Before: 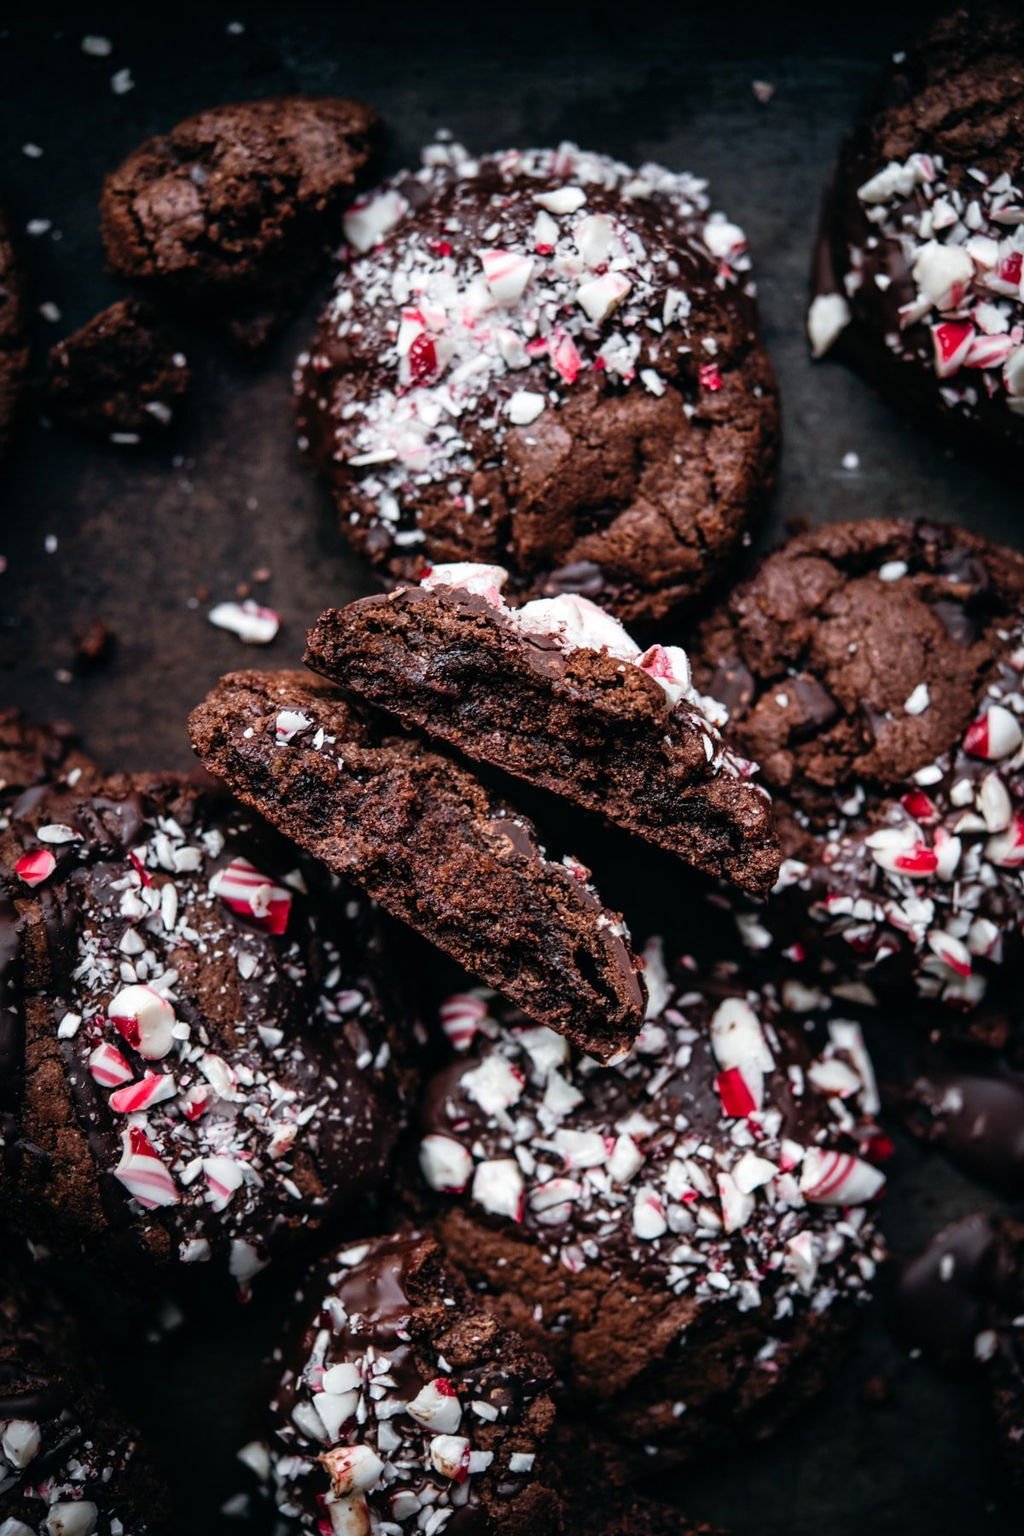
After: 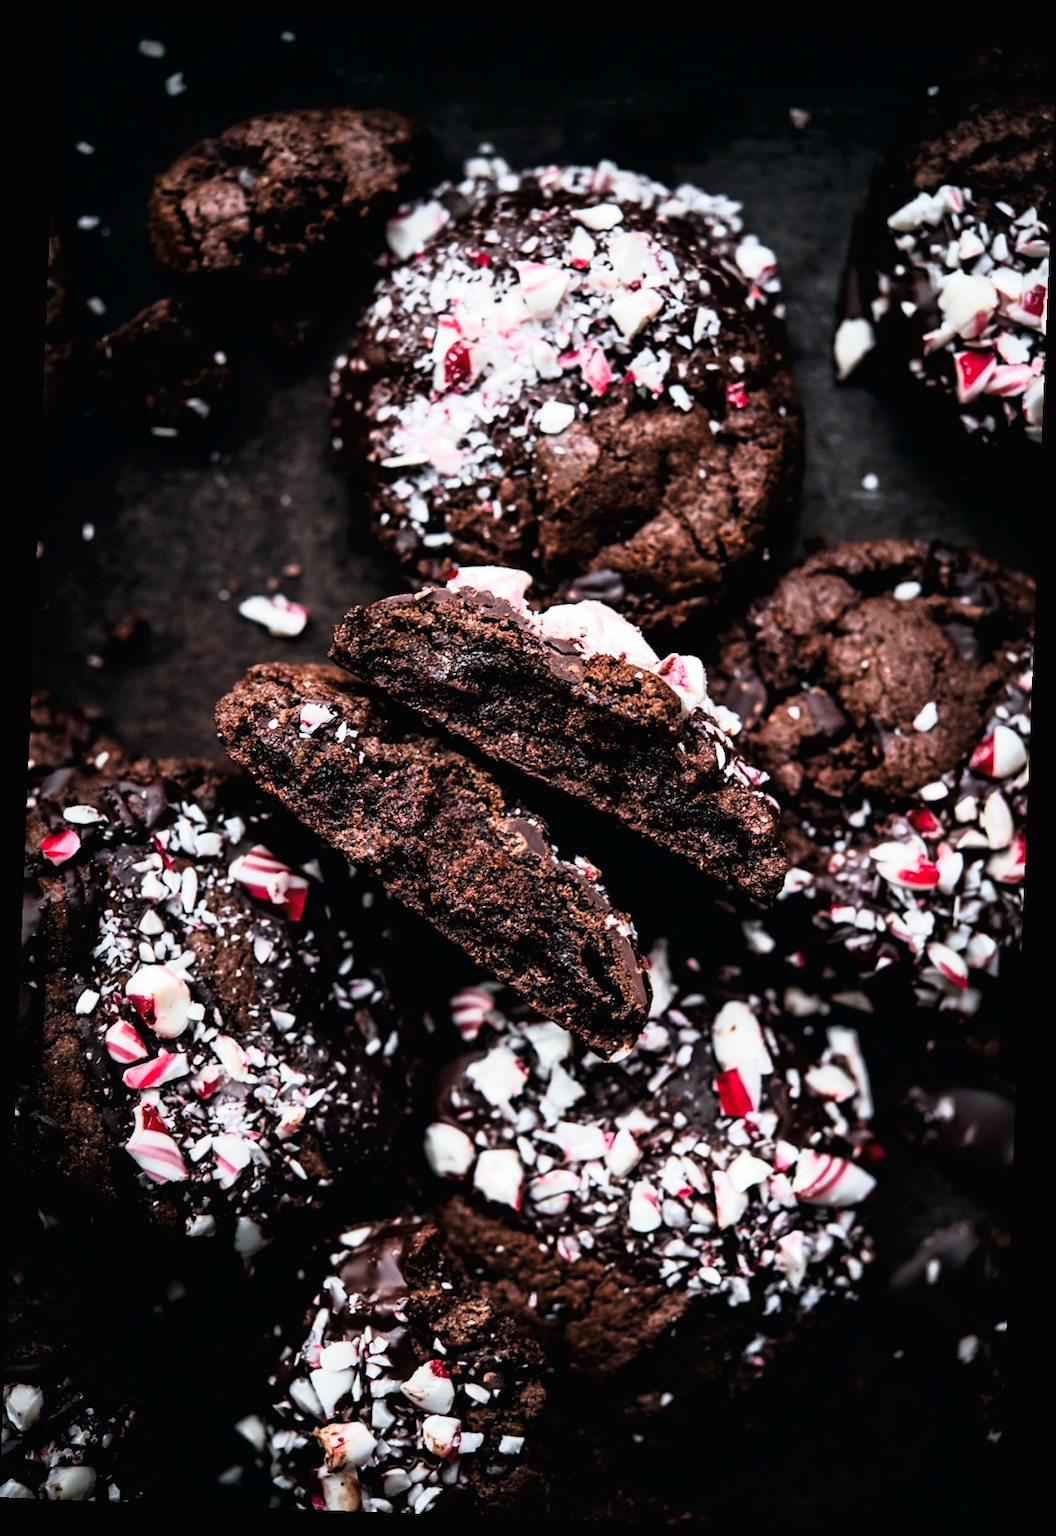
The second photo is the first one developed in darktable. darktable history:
rotate and perspective: rotation 2.27°, automatic cropping off
tone curve: curves: ch0 [(0.016, 0.011) (0.084, 0.026) (0.469, 0.508) (0.721, 0.862) (1, 1)], color space Lab, linked channels, preserve colors none
